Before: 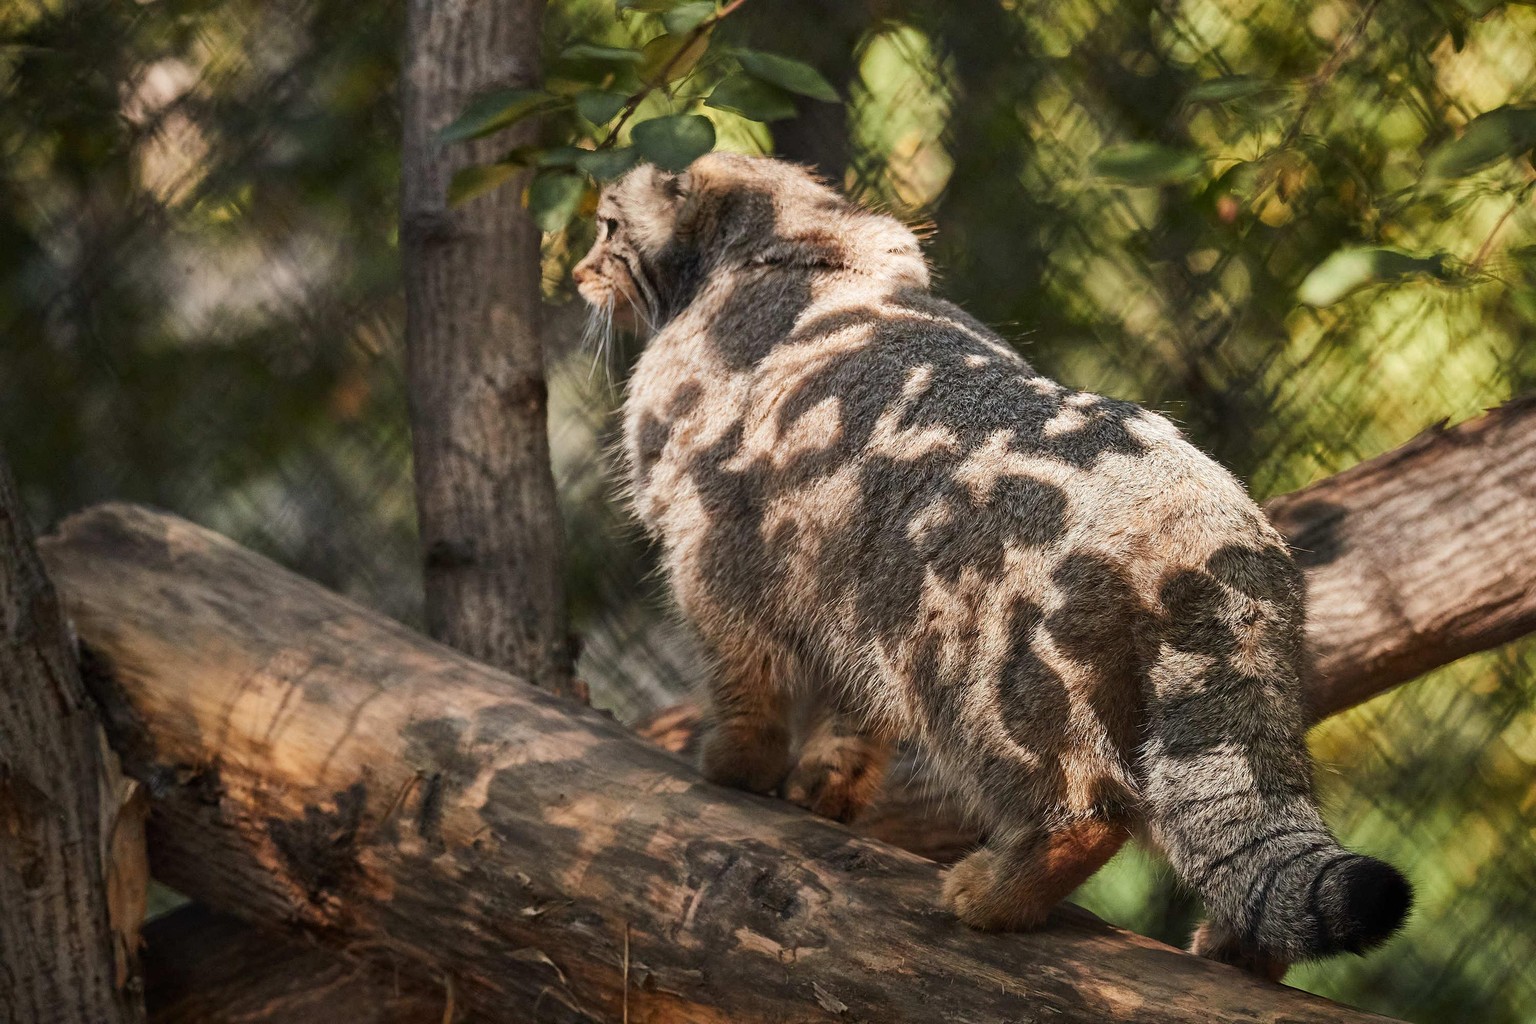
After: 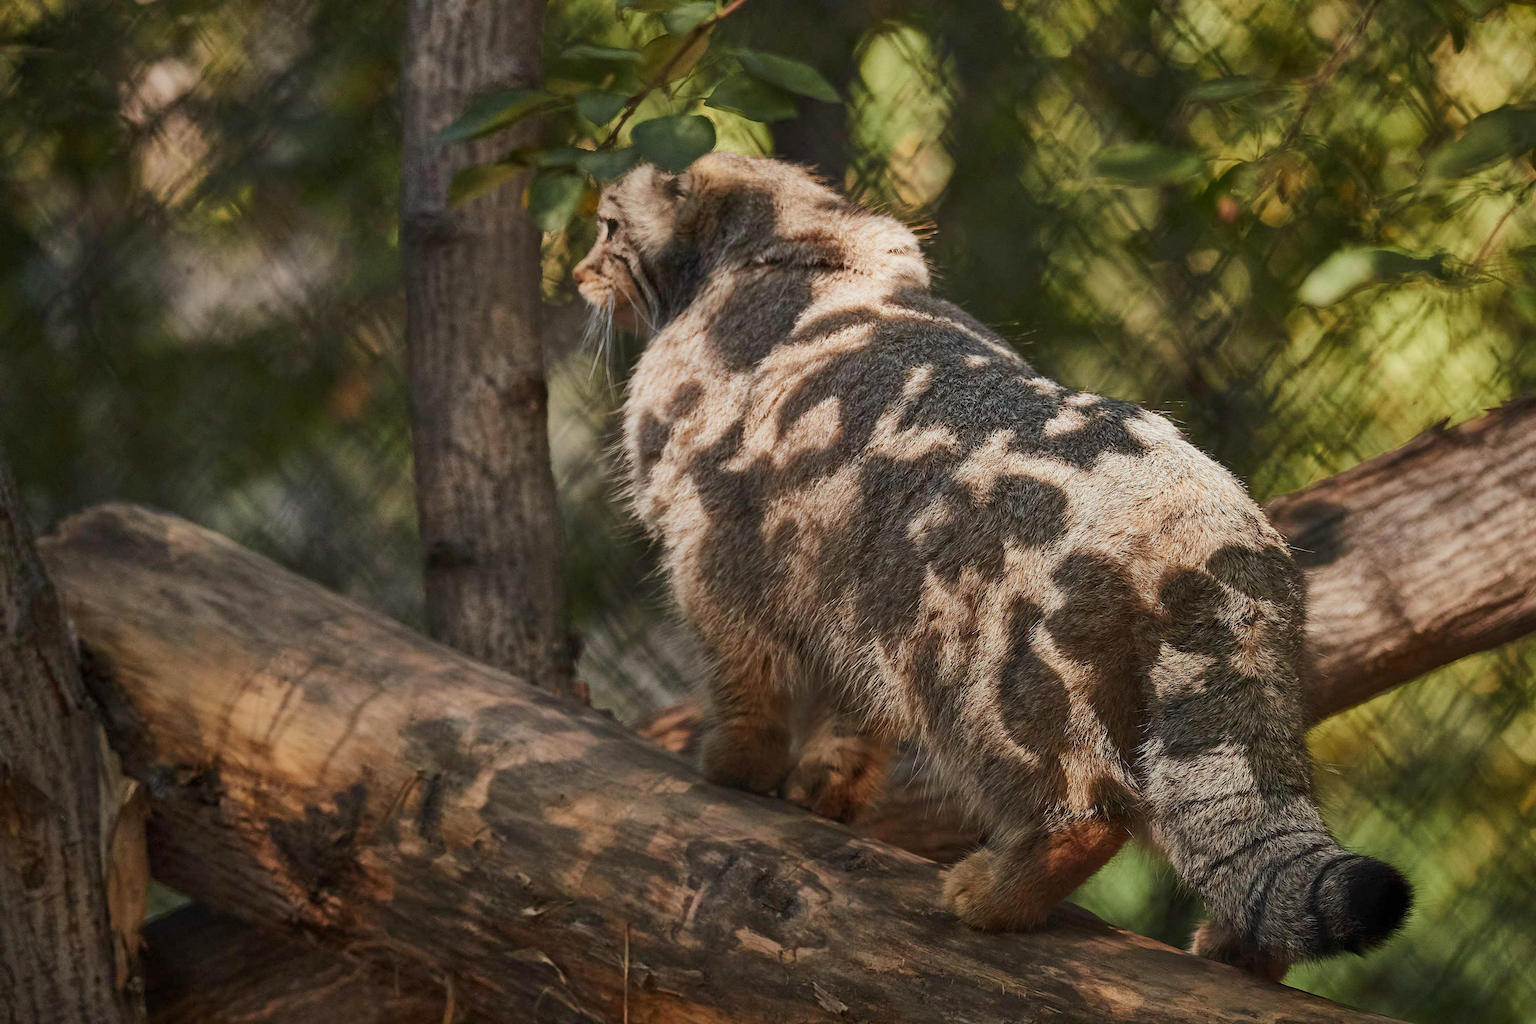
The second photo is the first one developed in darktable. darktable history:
tone equalizer: -8 EV 0.251 EV, -7 EV 0.406 EV, -6 EV 0.393 EV, -5 EV 0.218 EV, -3 EV -0.261 EV, -2 EV -0.446 EV, -1 EV -0.435 EV, +0 EV -0.244 EV
velvia: strength 14.38%
